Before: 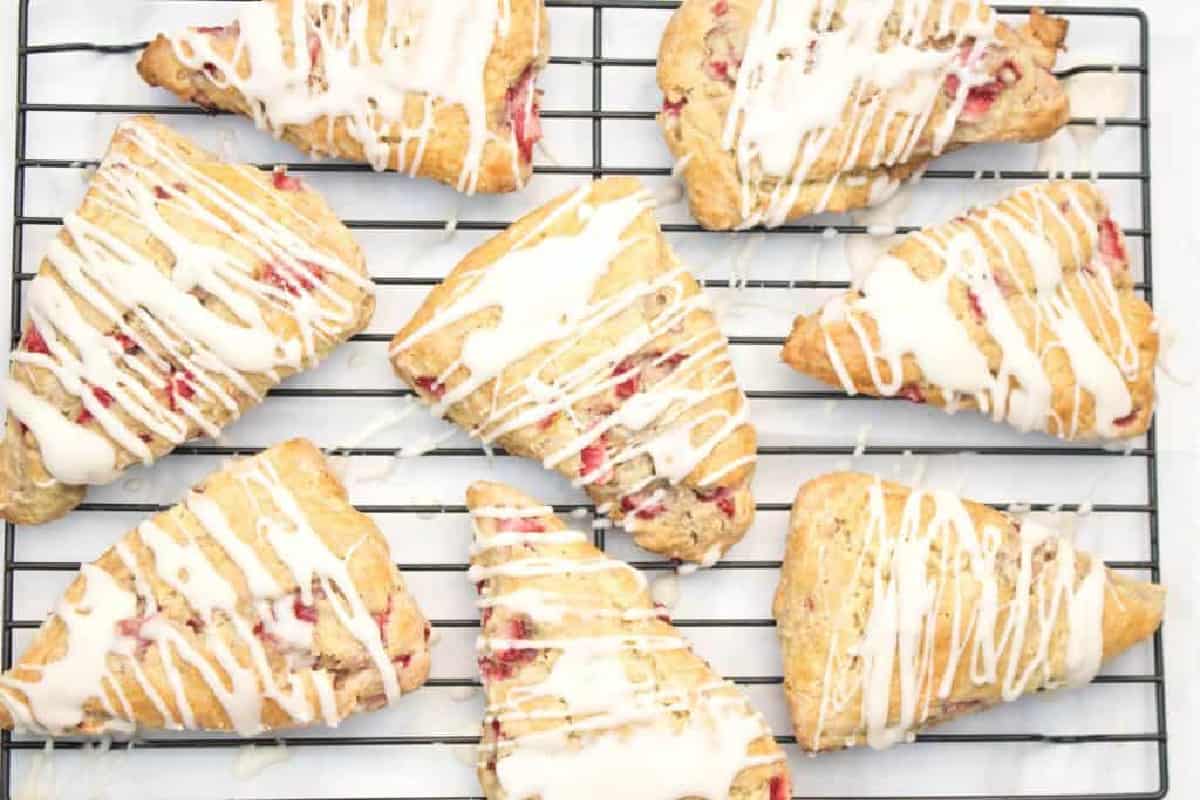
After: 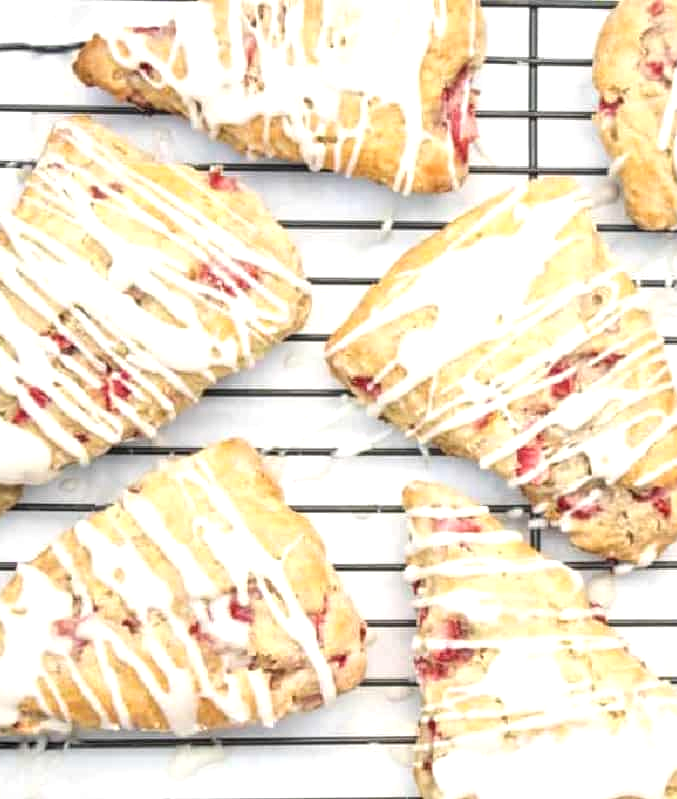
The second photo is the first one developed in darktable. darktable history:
local contrast: on, module defaults
exposure: black level correction 0, exposure 0.301 EV, compensate highlight preservation false
crop: left 5.352%, right 38.206%
